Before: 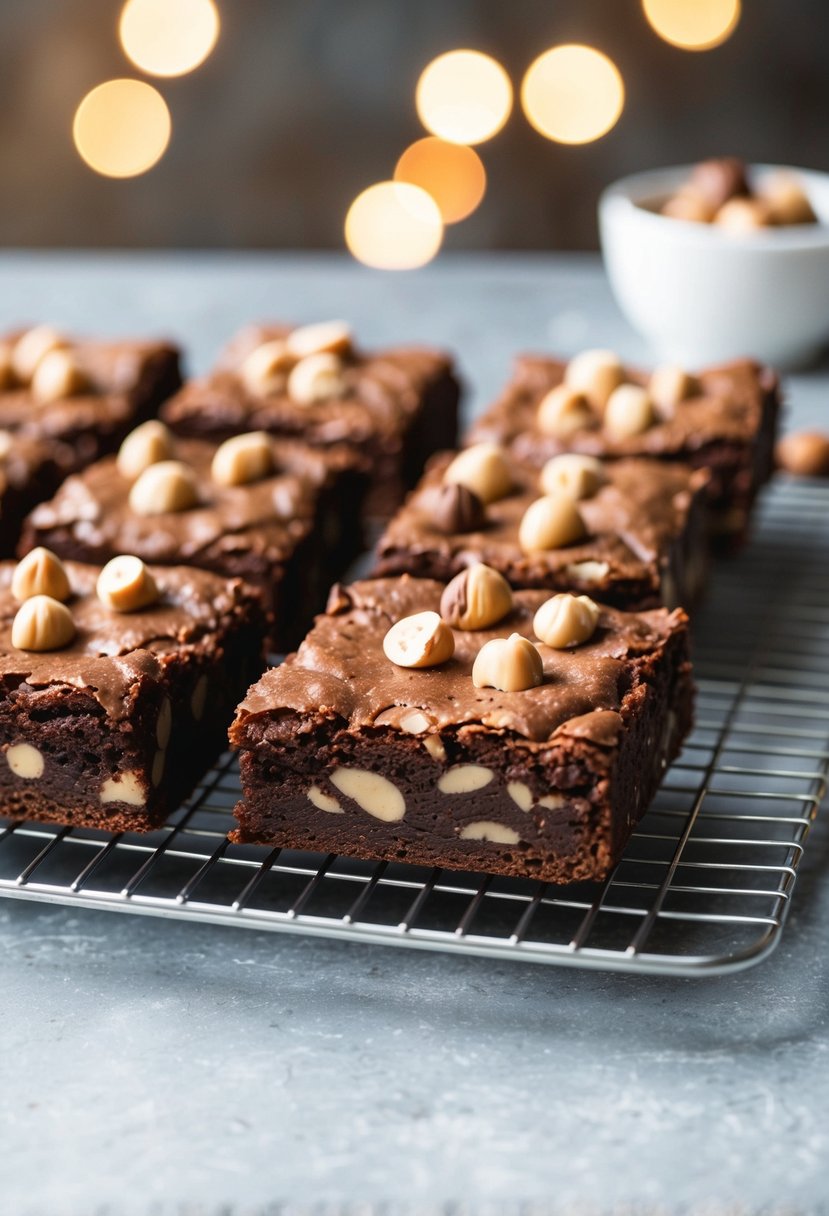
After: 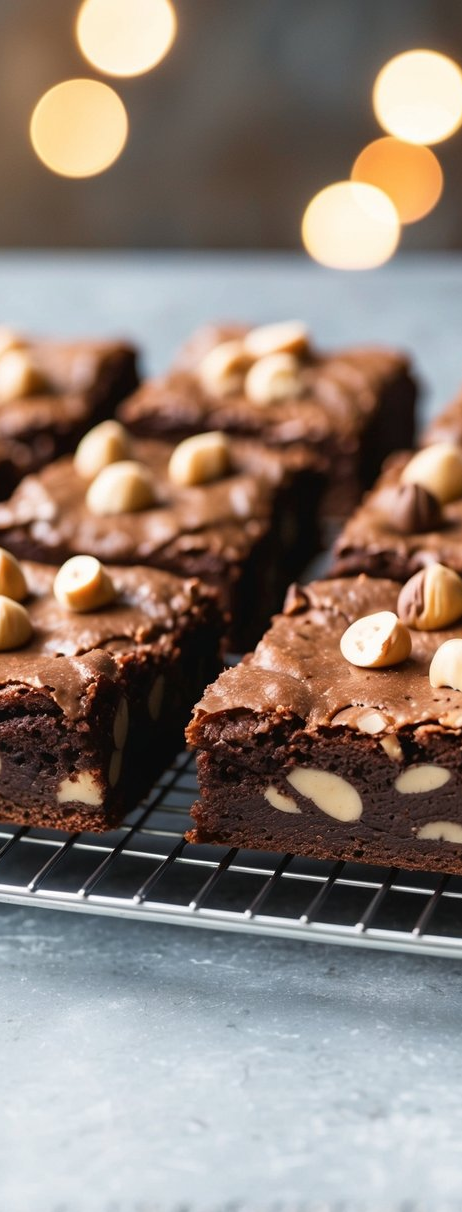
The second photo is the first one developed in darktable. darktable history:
crop: left 5.269%, right 38.783%
